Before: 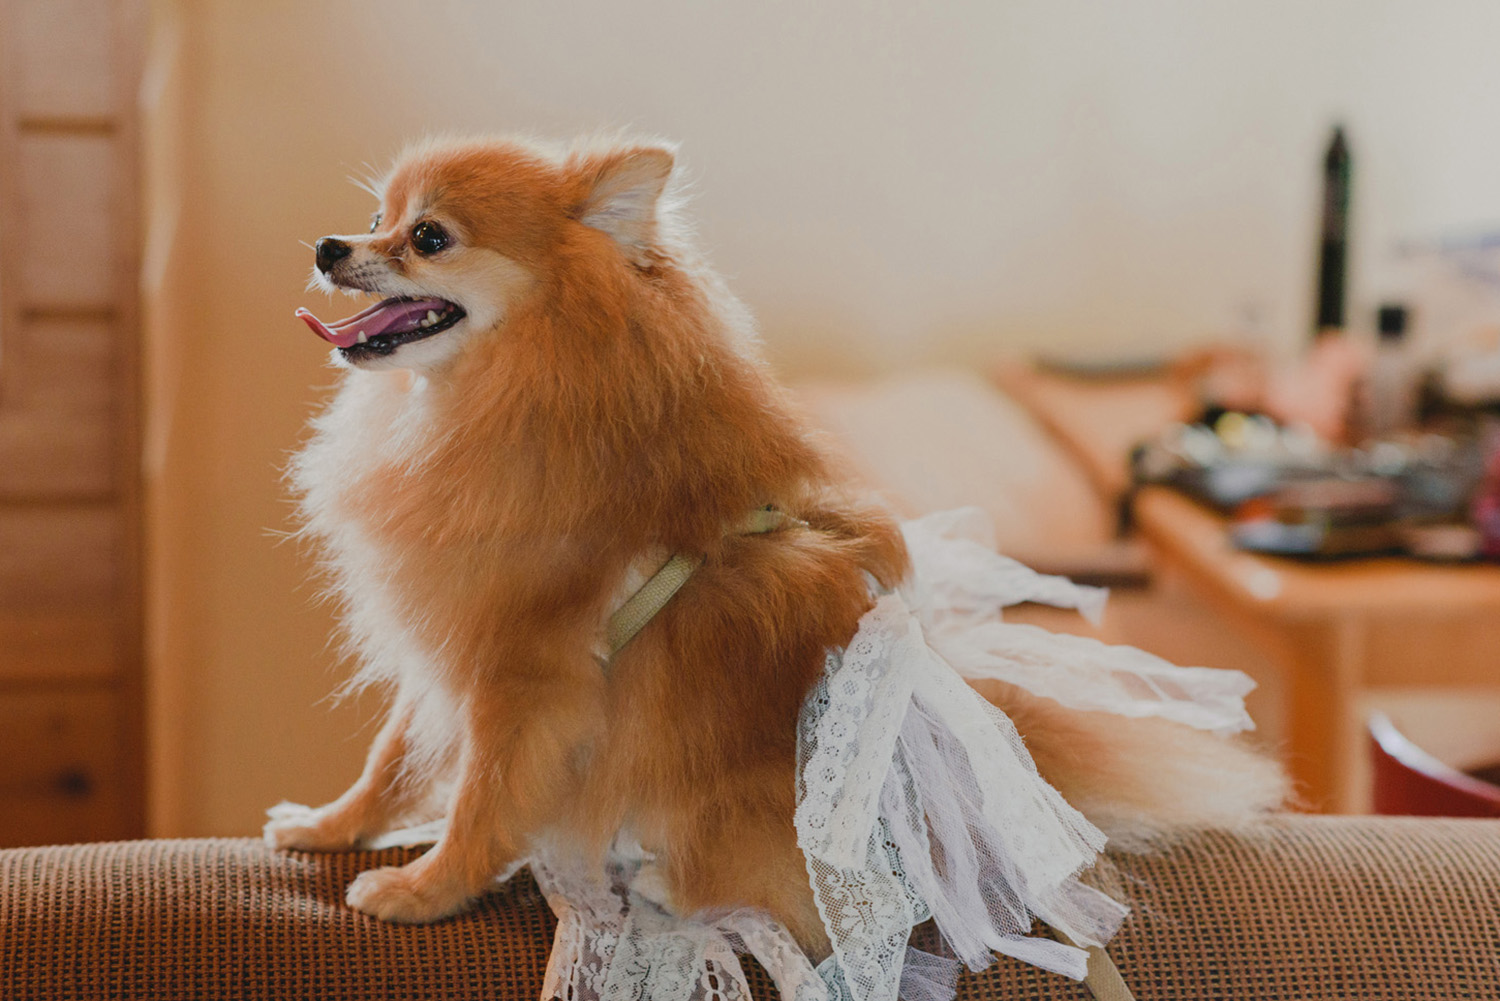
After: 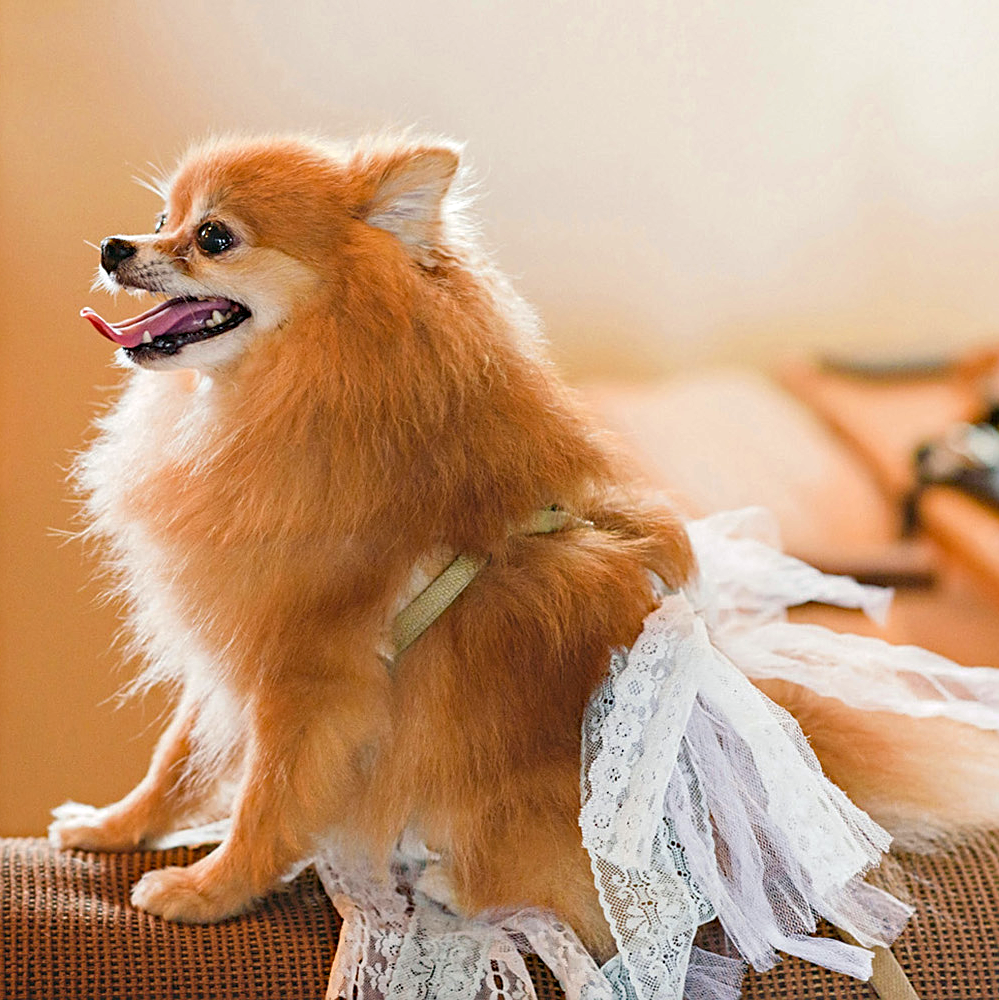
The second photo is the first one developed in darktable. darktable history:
sharpen: on, module defaults
exposure: exposure 0.657 EV, compensate highlight preservation false
crop and rotate: left 14.385%, right 18.948%
haze removal: strength 0.29, distance 0.25, compatibility mode true, adaptive false
